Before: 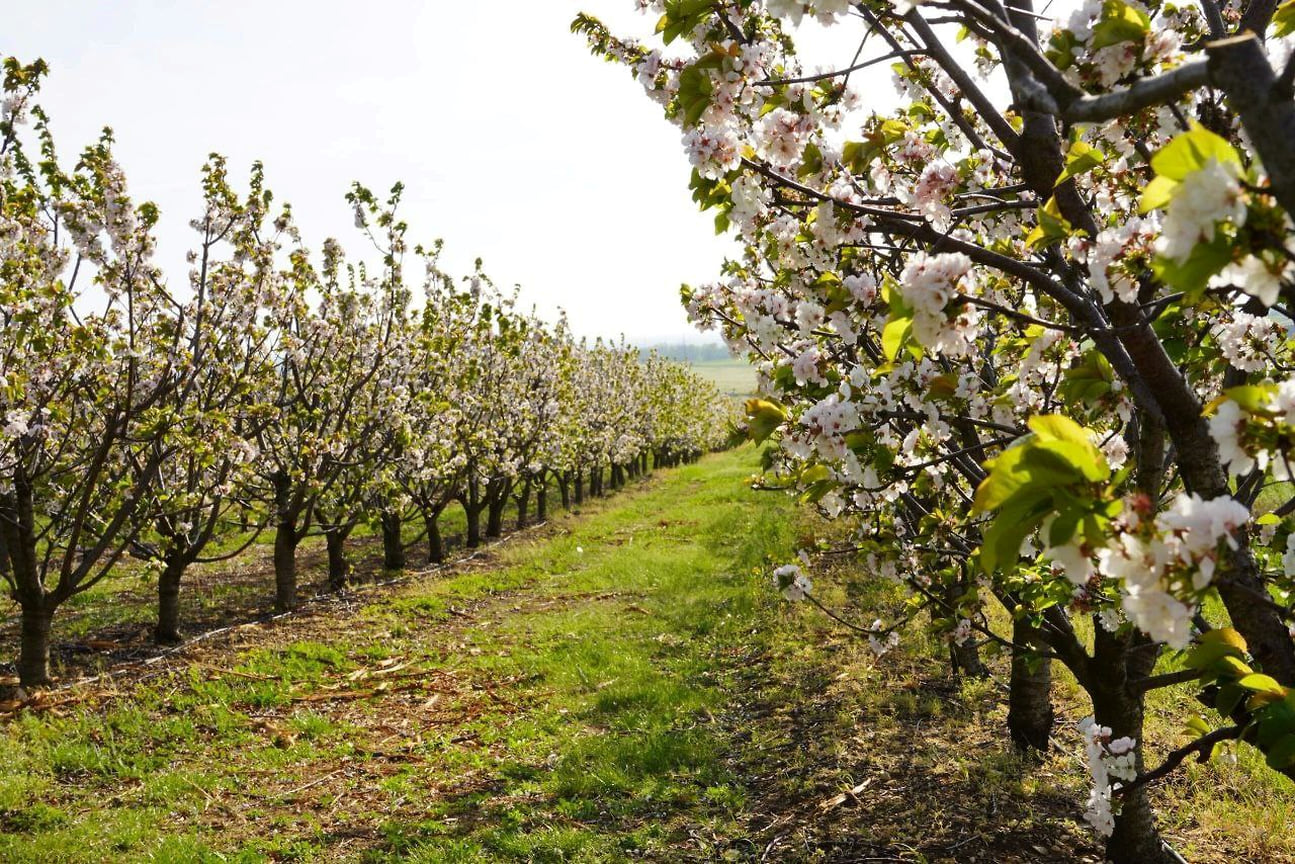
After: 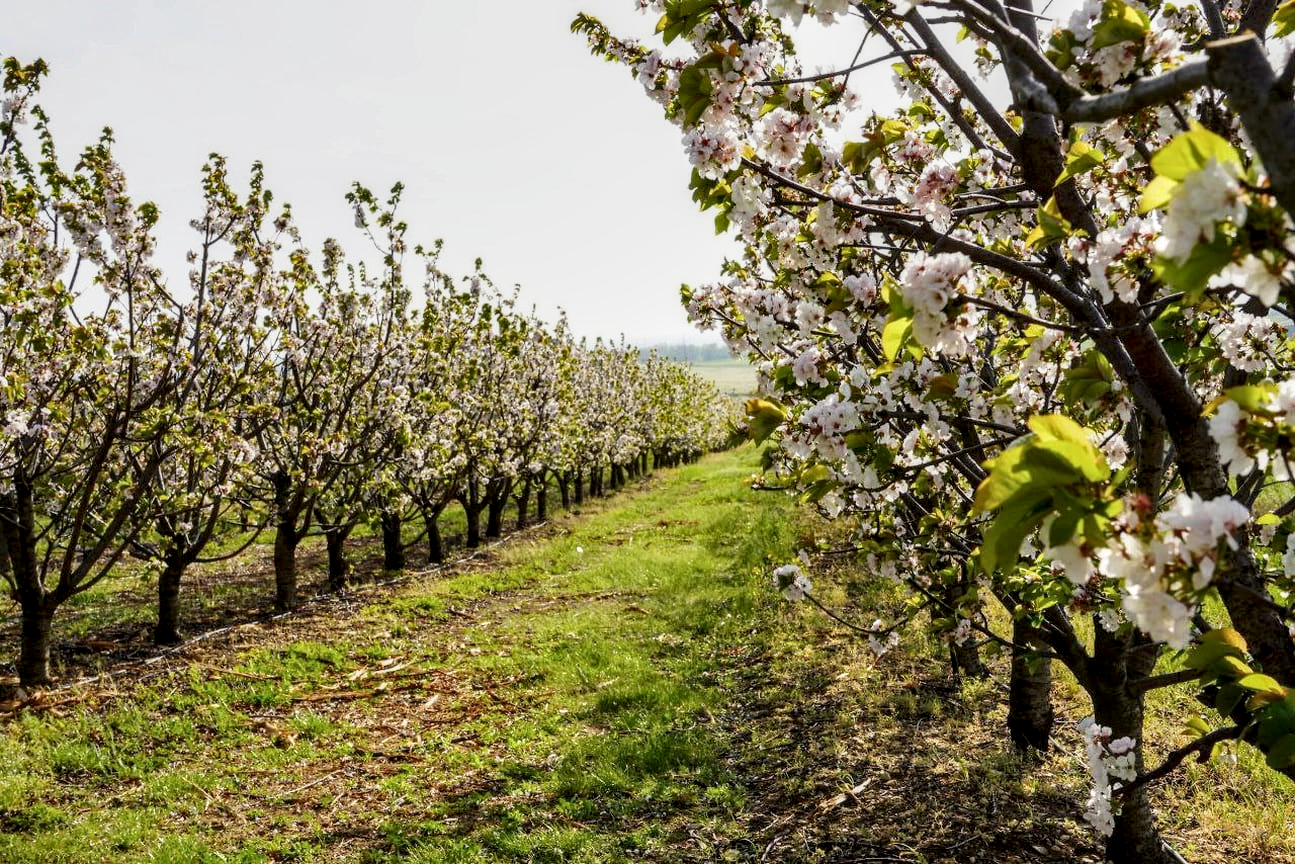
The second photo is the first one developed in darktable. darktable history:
local contrast: detail 150%
sigmoid: contrast 1.22, skew 0.65
